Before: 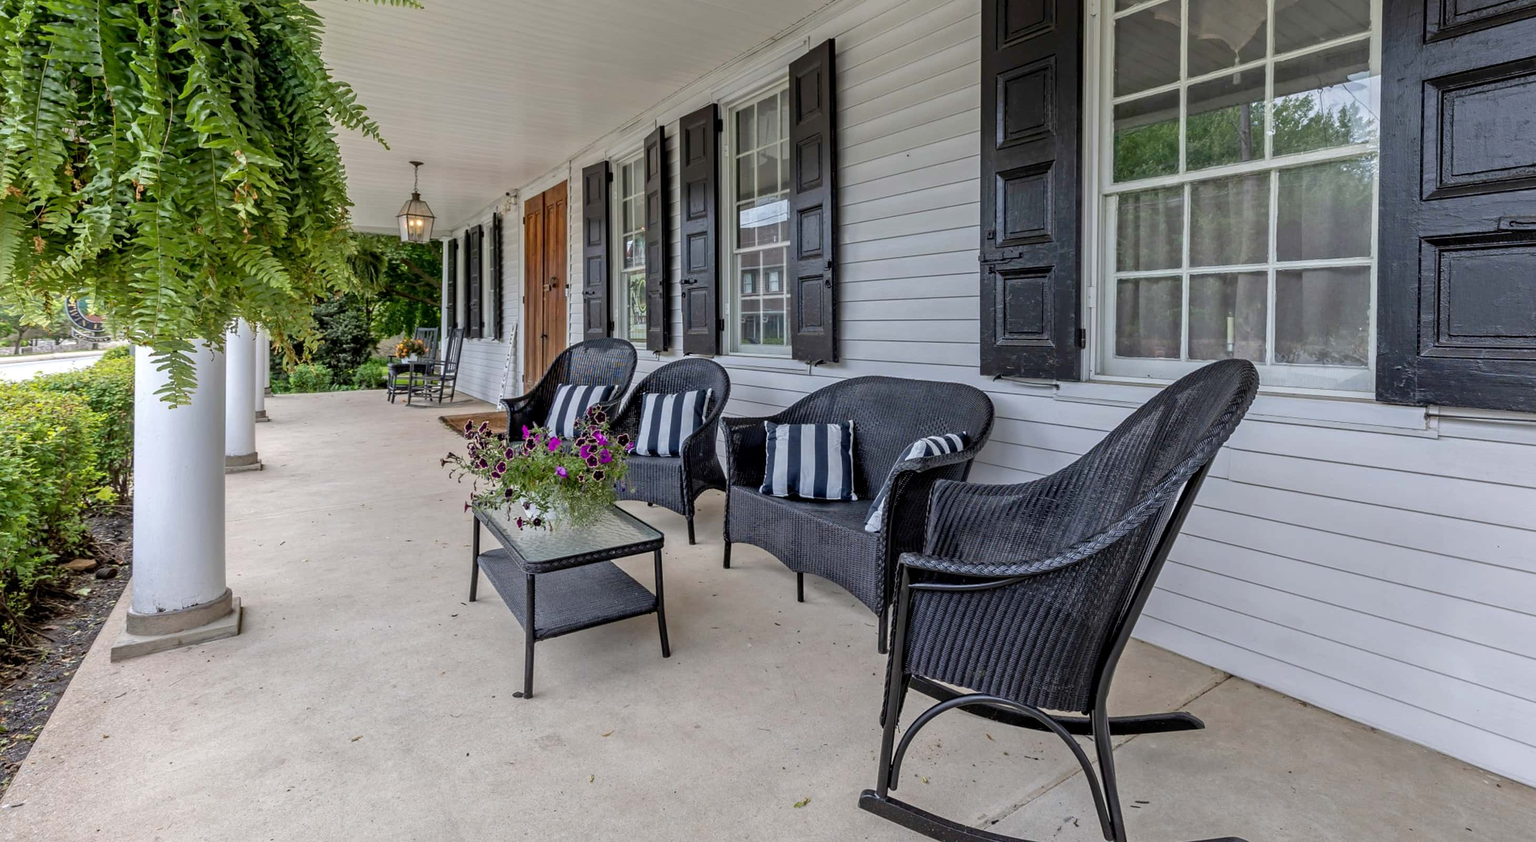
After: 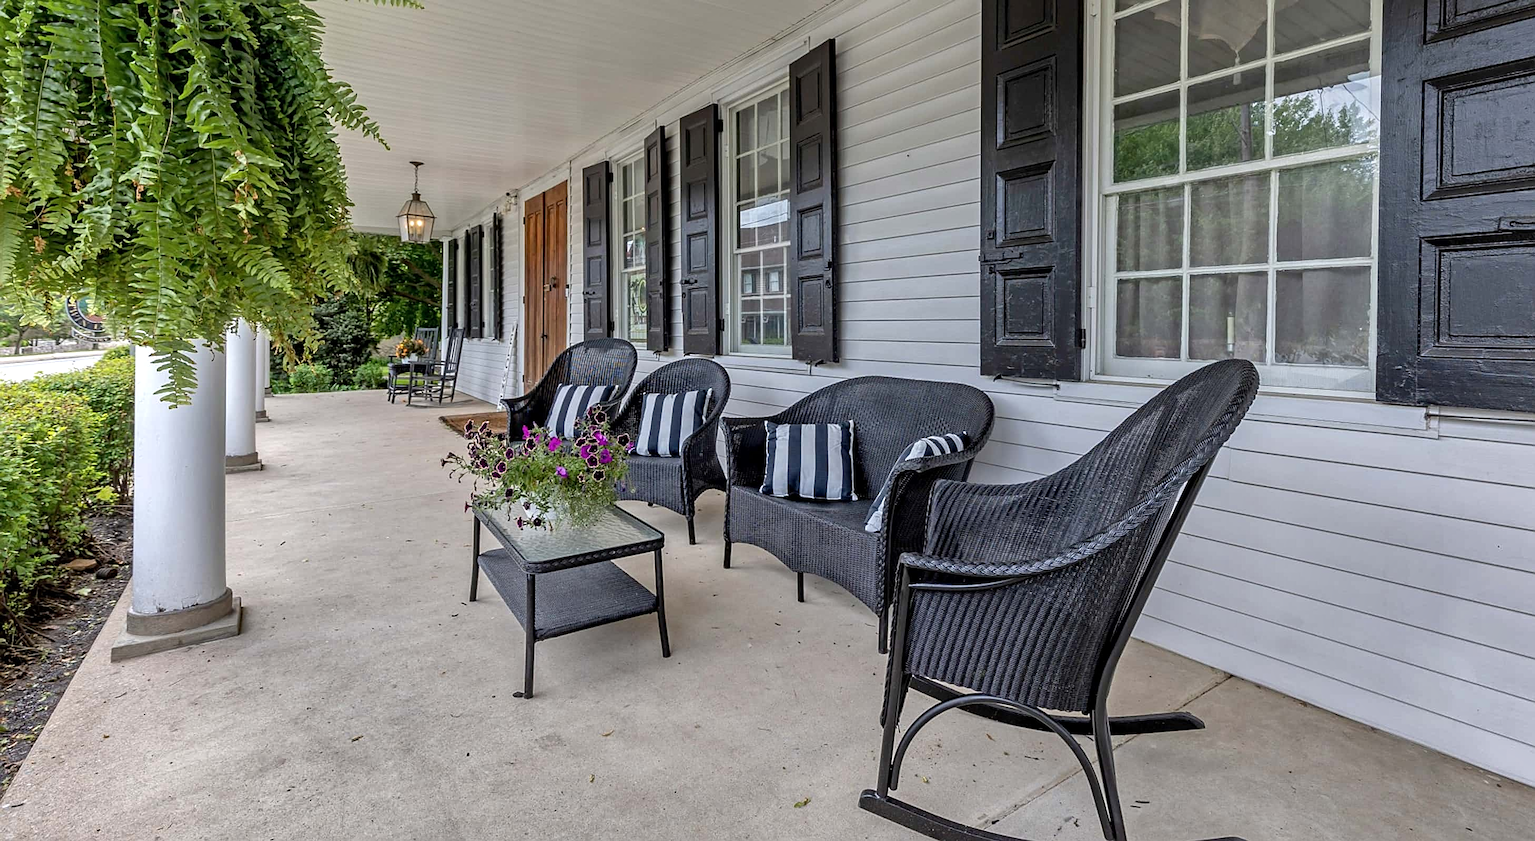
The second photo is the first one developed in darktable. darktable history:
shadows and highlights: radius 173.48, shadows 26.55, white point adjustment 3.14, highlights -68.17, soften with gaussian
sharpen: on, module defaults
local contrast: mode bilateral grid, contrast 9, coarseness 25, detail 111%, midtone range 0.2
